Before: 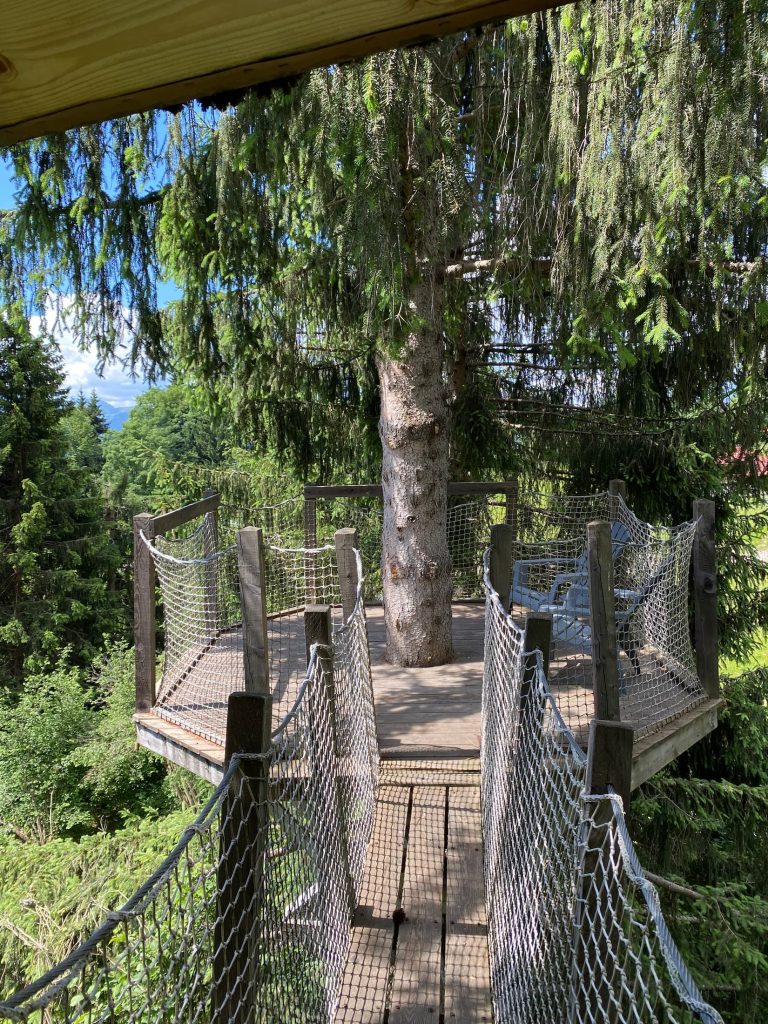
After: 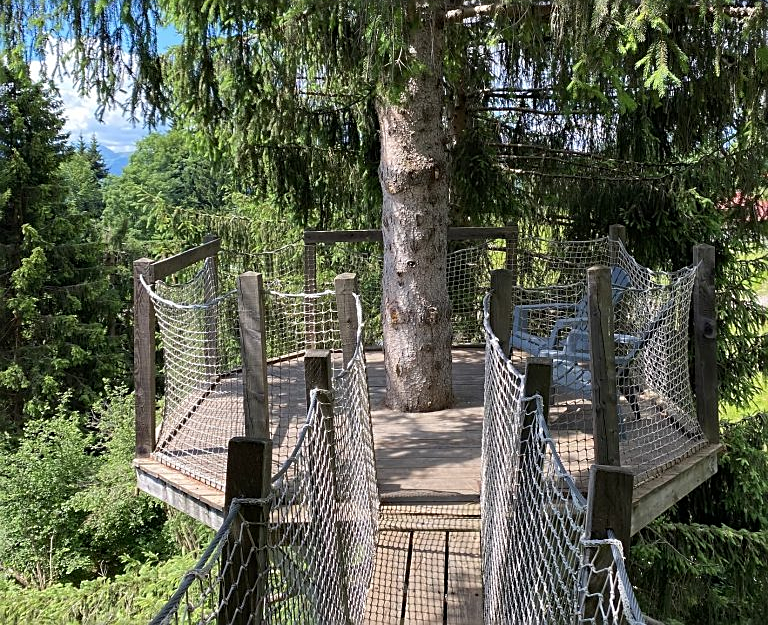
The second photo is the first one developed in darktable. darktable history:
exposure: compensate highlight preservation false
crop and rotate: top 24.915%, bottom 13.985%
sharpen: on, module defaults
